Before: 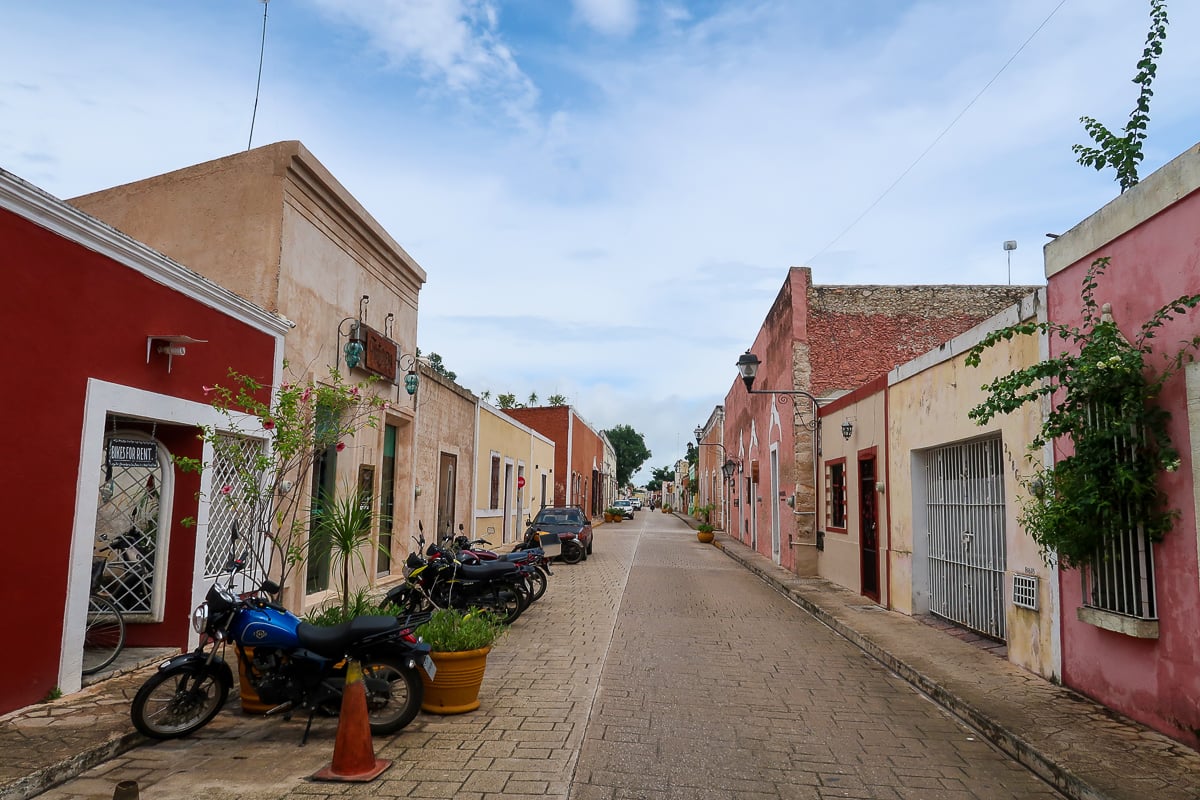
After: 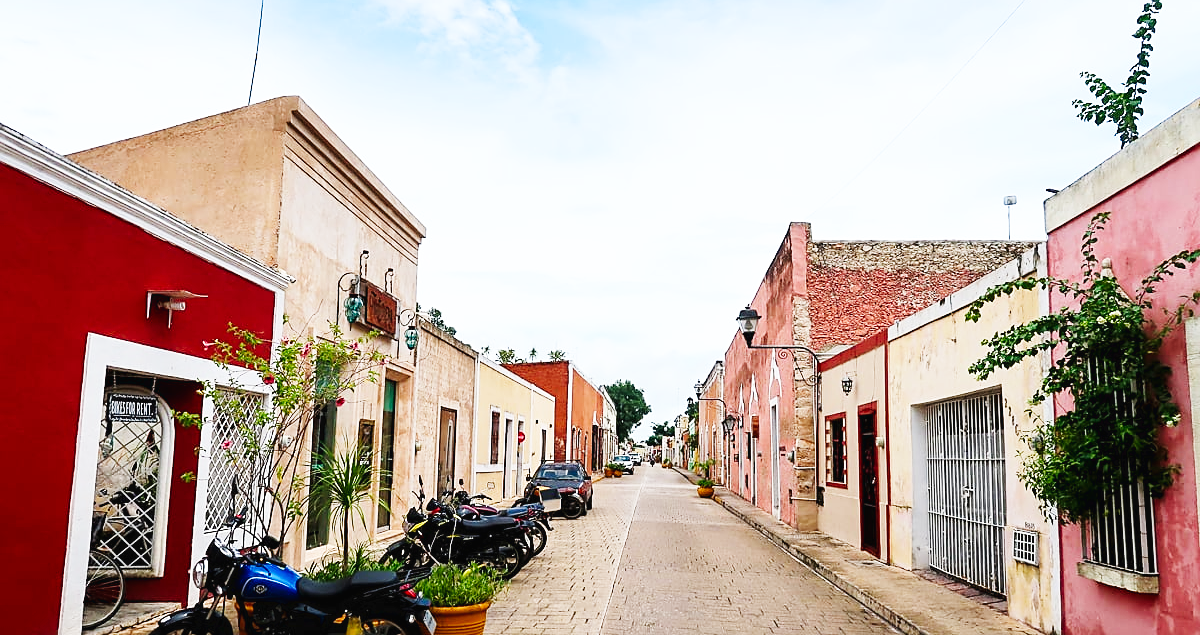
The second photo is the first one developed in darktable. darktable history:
sharpen: on, module defaults
crop and rotate: top 5.667%, bottom 14.937%
base curve: curves: ch0 [(0, 0.003) (0.001, 0.002) (0.006, 0.004) (0.02, 0.022) (0.048, 0.086) (0.094, 0.234) (0.162, 0.431) (0.258, 0.629) (0.385, 0.8) (0.548, 0.918) (0.751, 0.988) (1, 1)], preserve colors none
